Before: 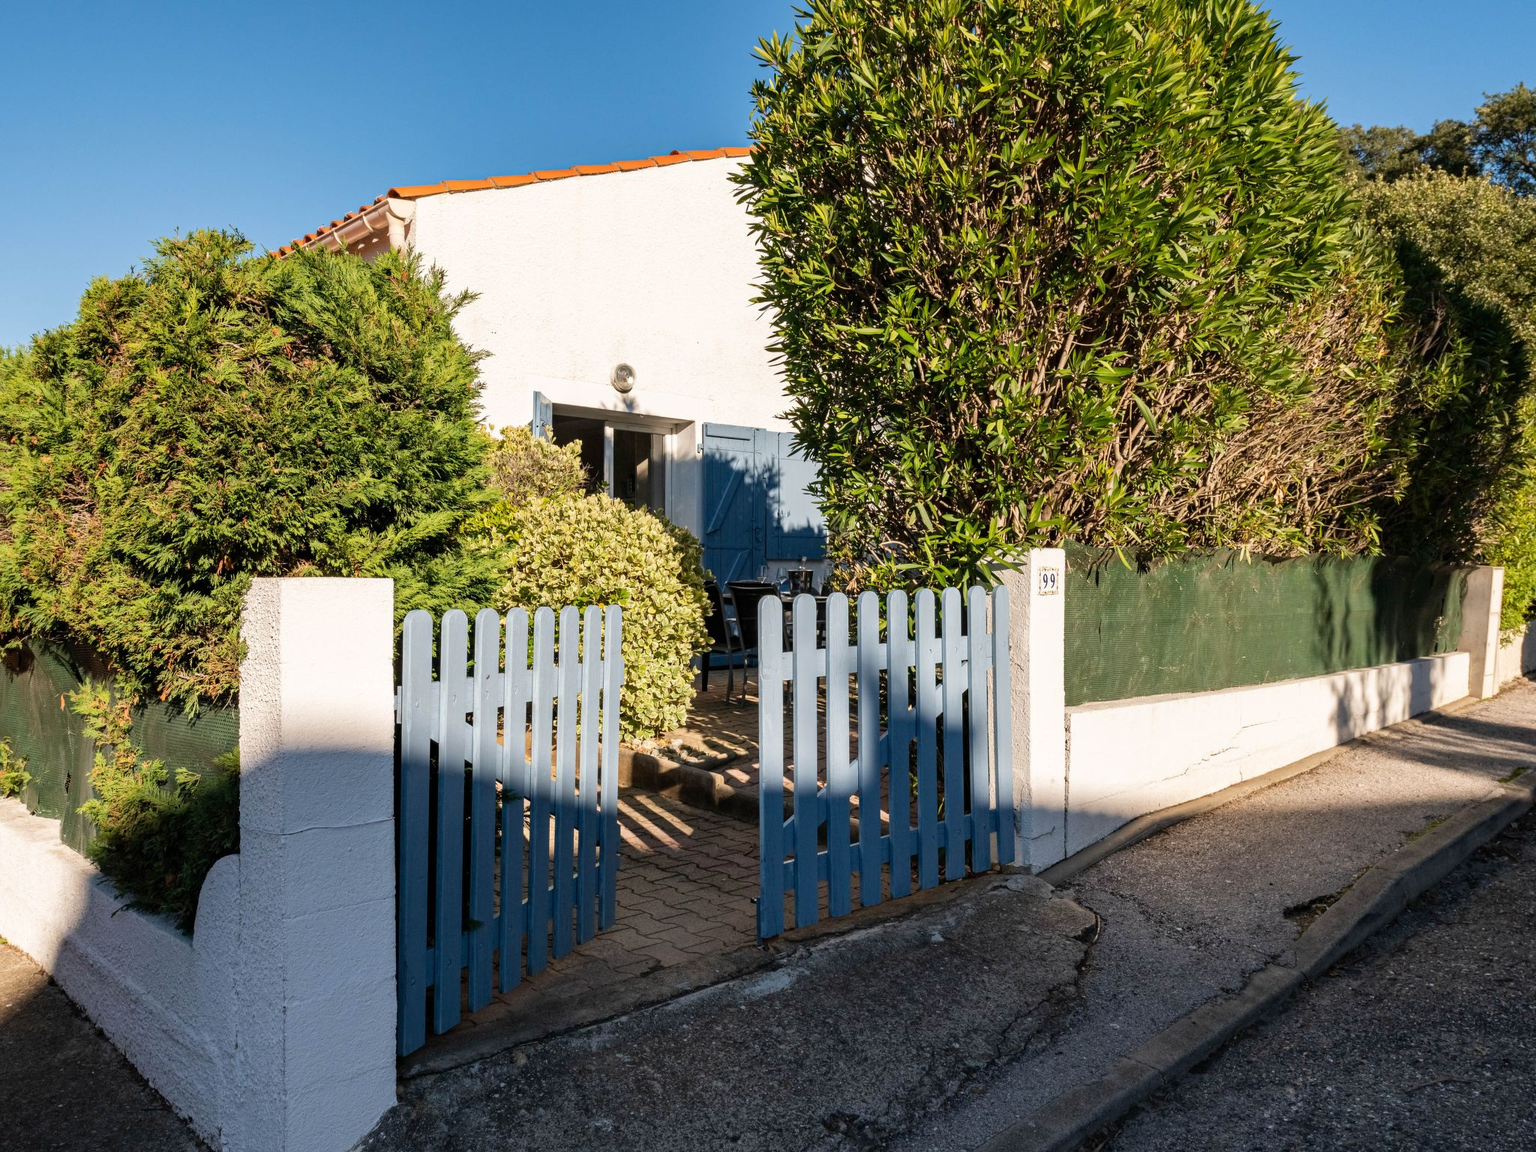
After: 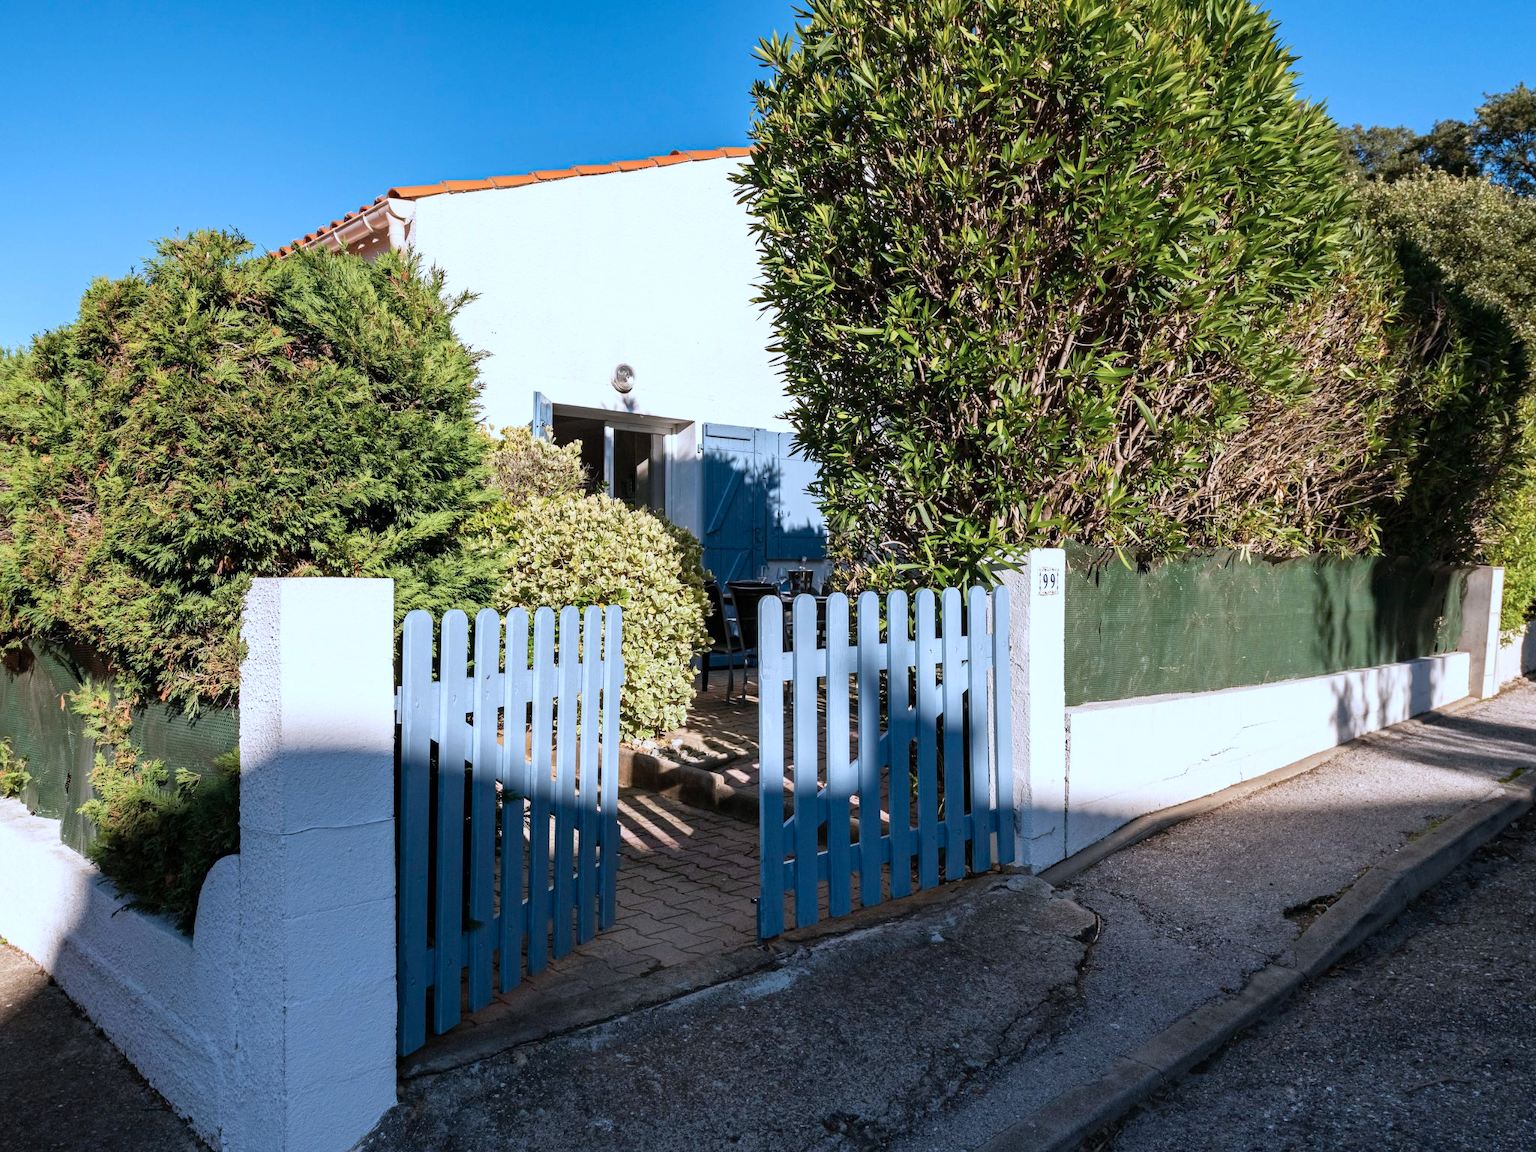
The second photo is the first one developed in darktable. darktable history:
white balance: red 0.98, blue 1.034
color correction: highlights a* -2.24, highlights b* -18.1
shadows and highlights: shadows 0, highlights 40
